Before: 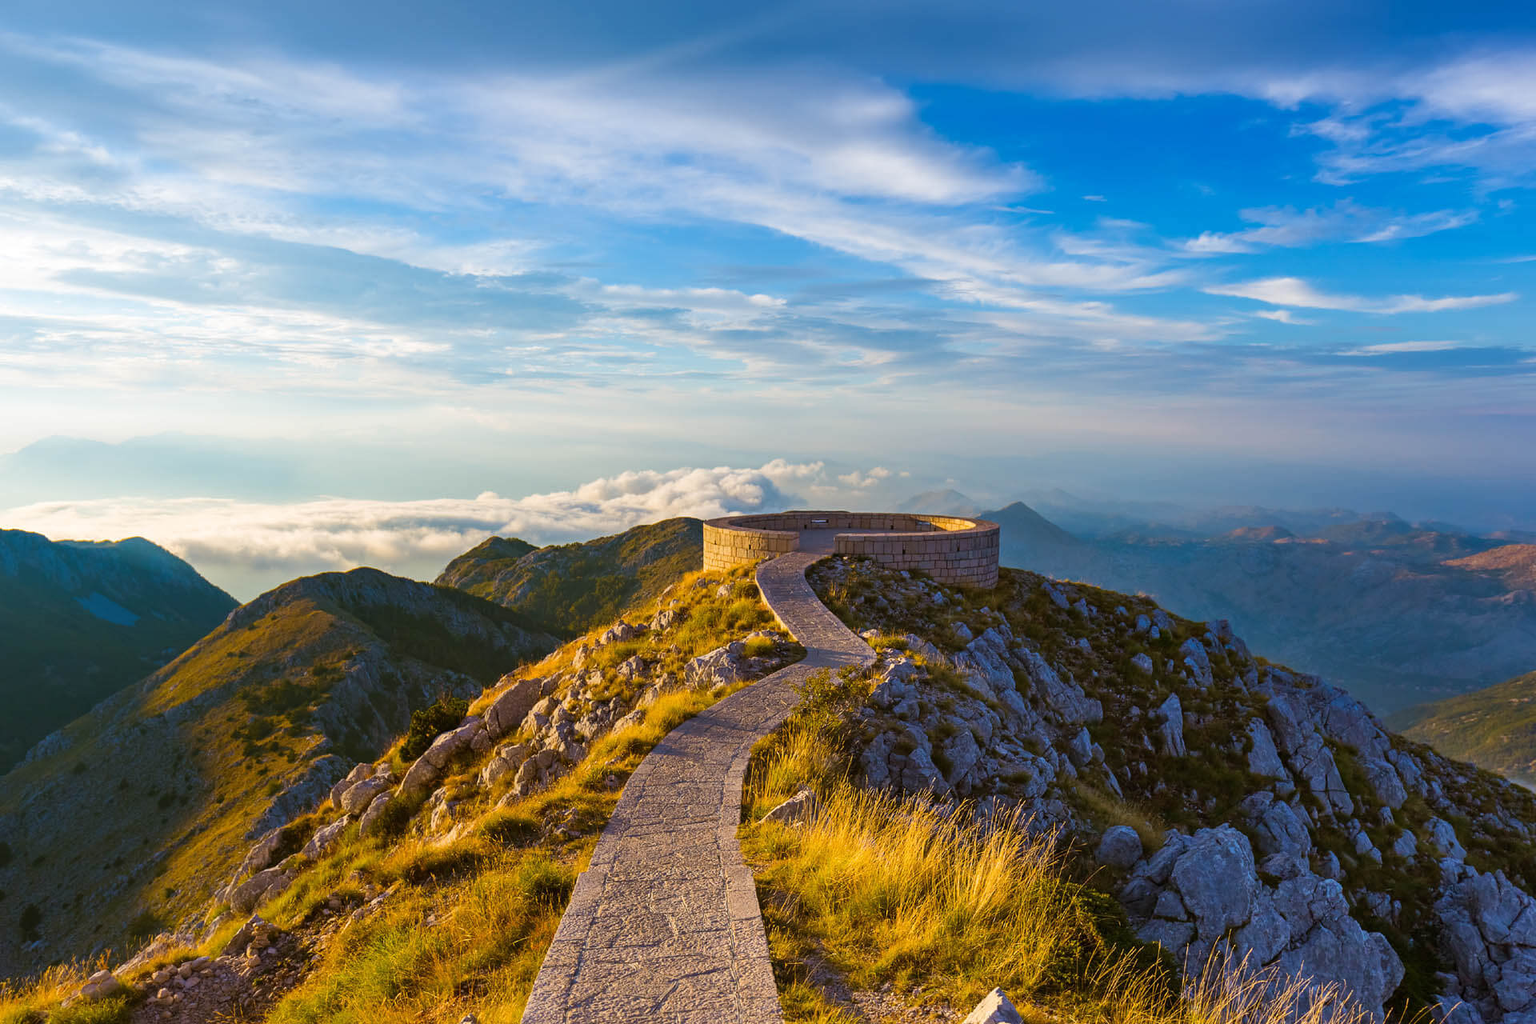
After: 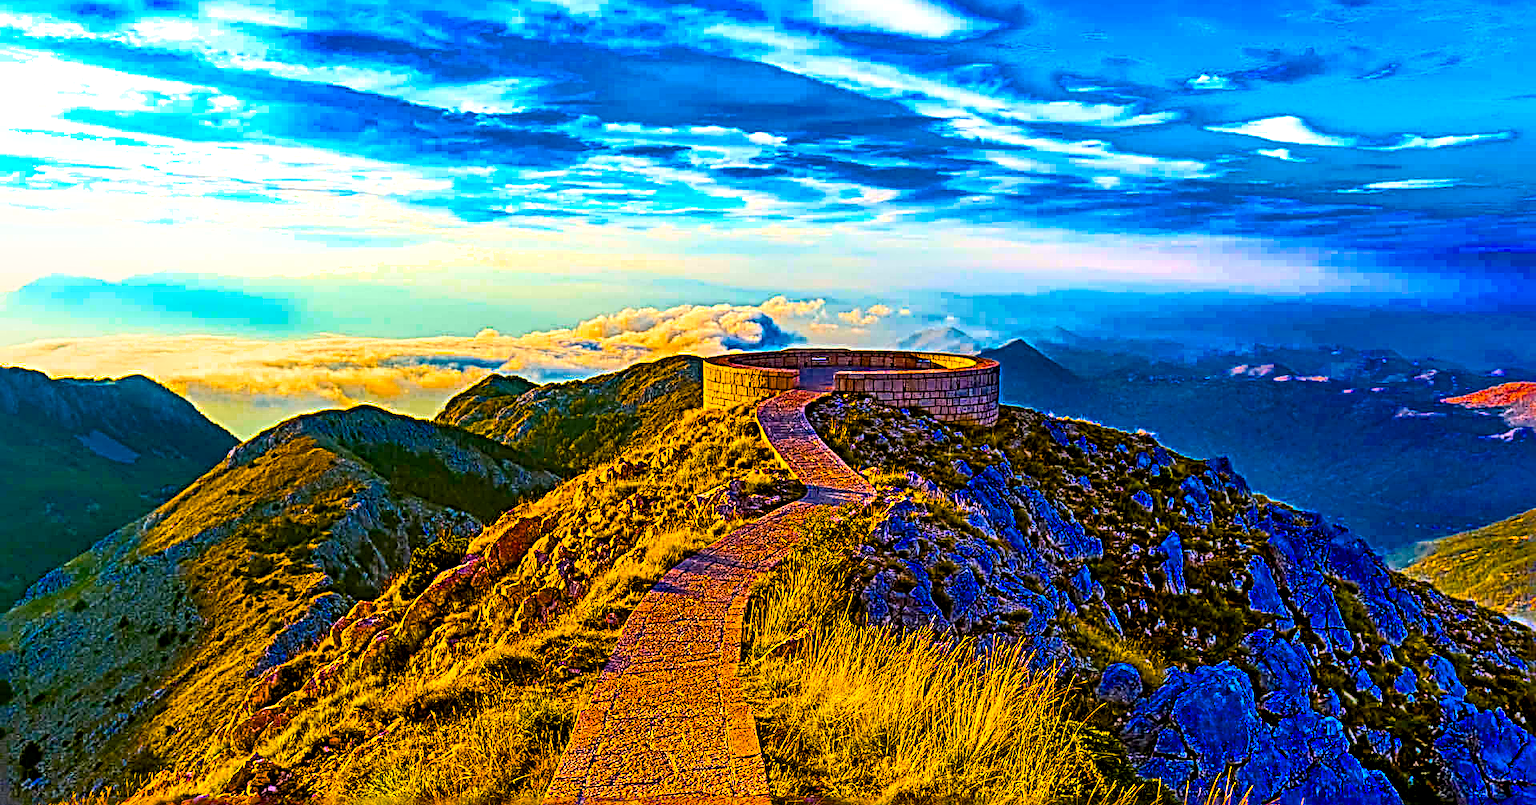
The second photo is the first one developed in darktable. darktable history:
contrast brightness saturation: contrast 0.225, brightness 0.098, saturation 0.293
exposure: black level correction 0.005, exposure 0.411 EV, compensate highlight preservation false
color balance rgb: highlights gain › chroma 1.344%, highlights gain › hue 56.68°, linear chroma grading › highlights 99.868%, linear chroma grading › global chroma 23.43%, perceptual saturation grading › global saturation 40.839%, saturation formula JzAzBz (2021)
crop and rotate: top 15.918%, bottom 5.365%
sharpen: radius 4.01, amount 1.985
local contrast: highlights 27%, detail 150%
shadows and highlights: highlights color adjustment 79.08%, soften with gaussian
